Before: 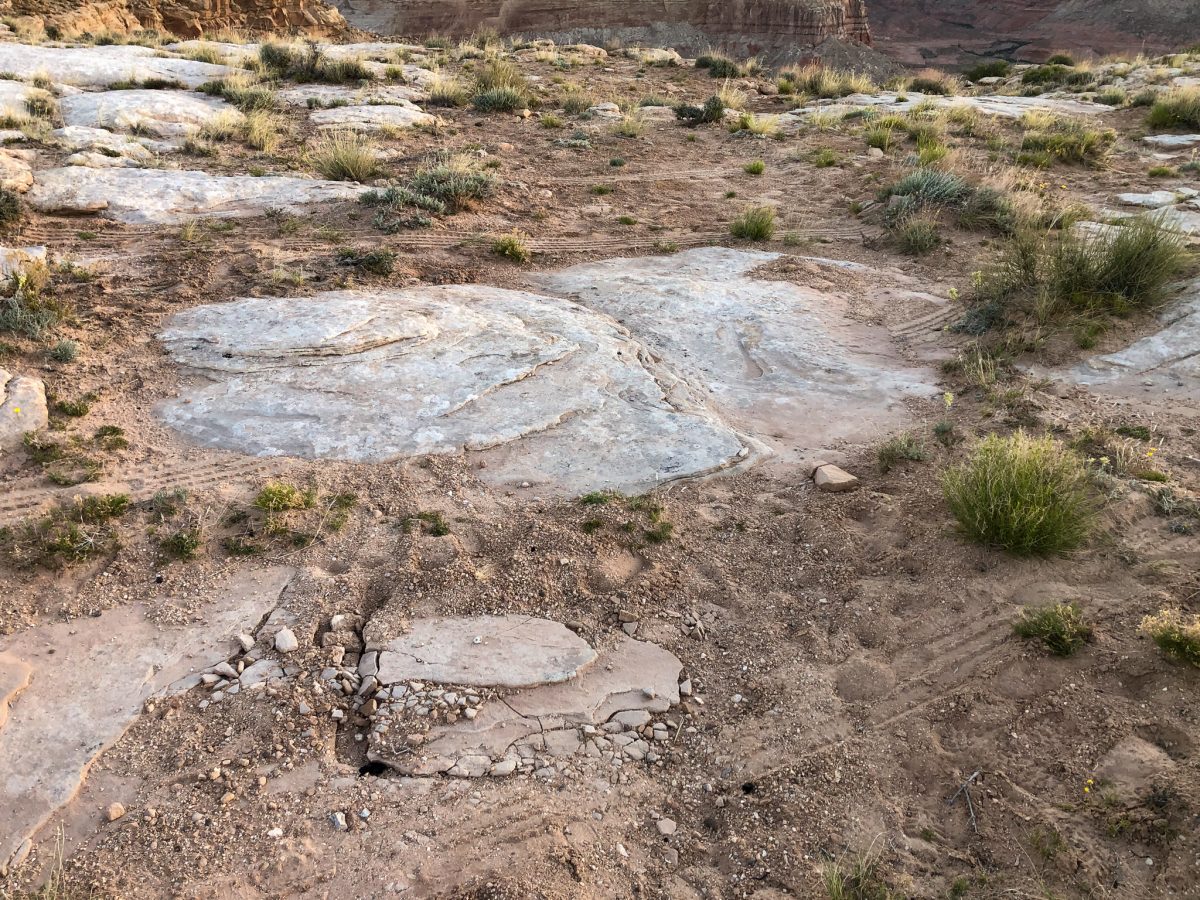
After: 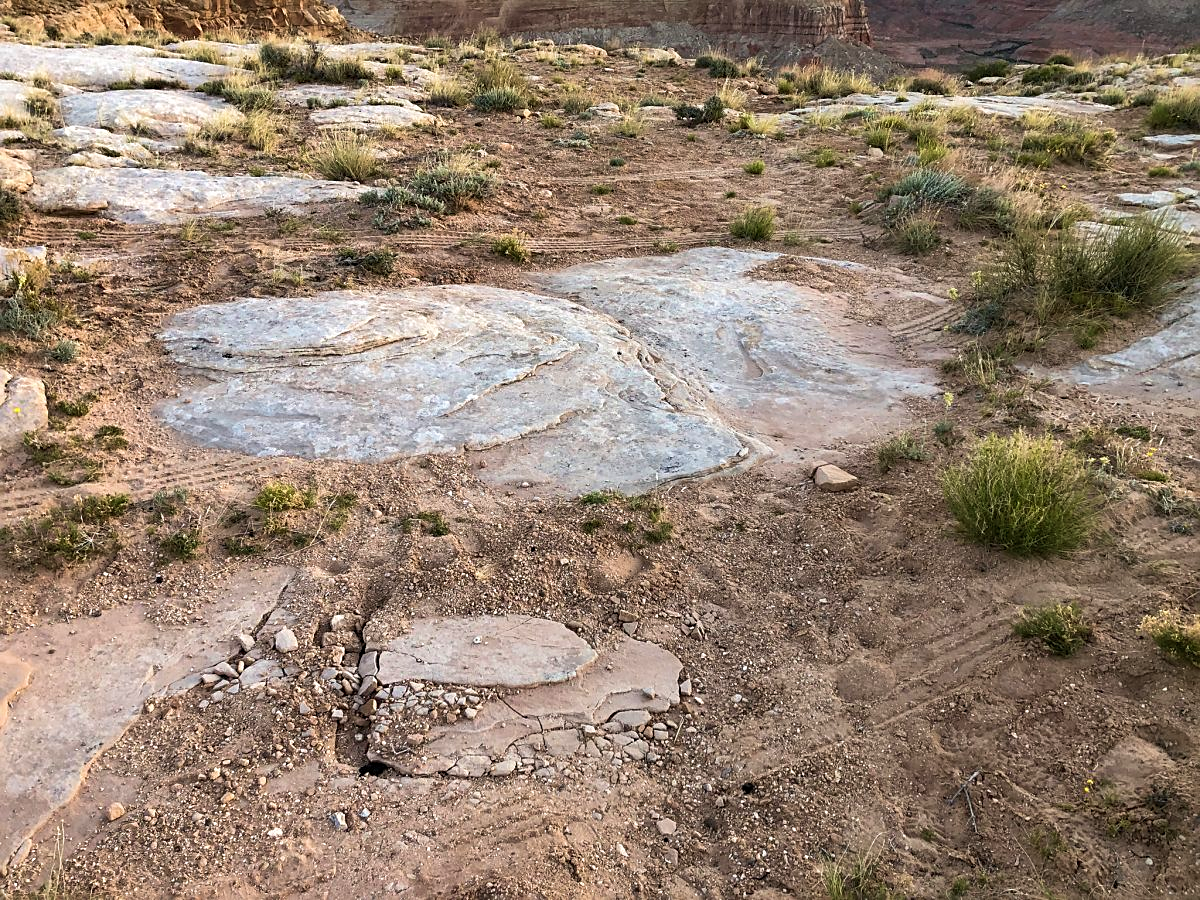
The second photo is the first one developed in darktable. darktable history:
sharpen: on, module defaults
velvia: on, module defaults
